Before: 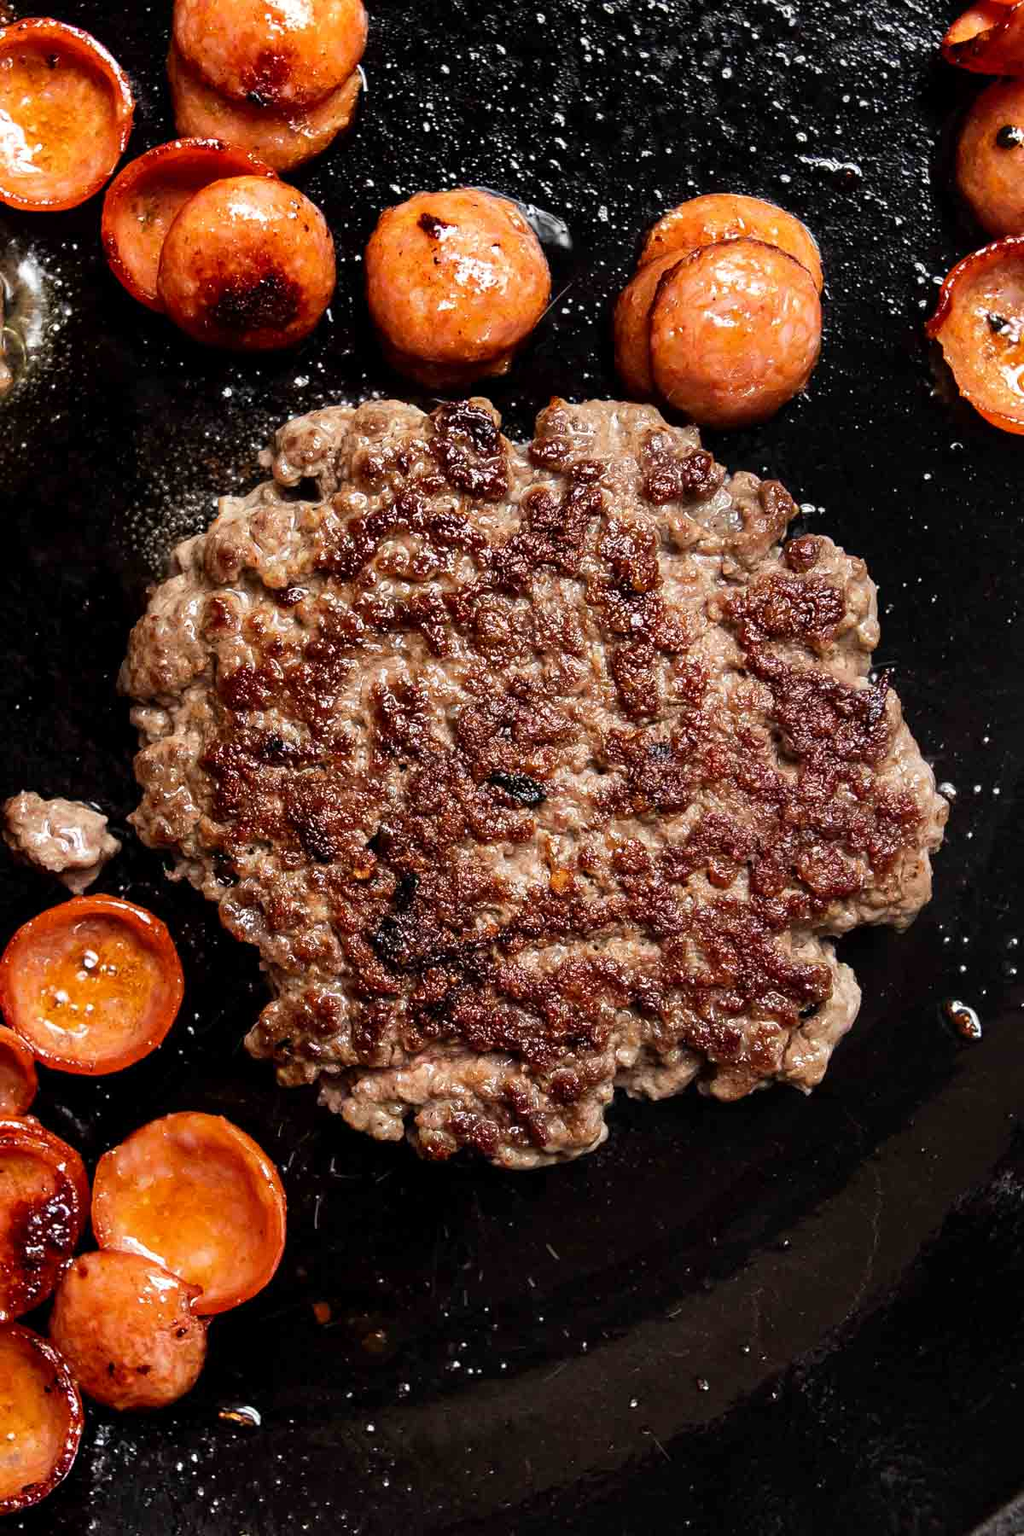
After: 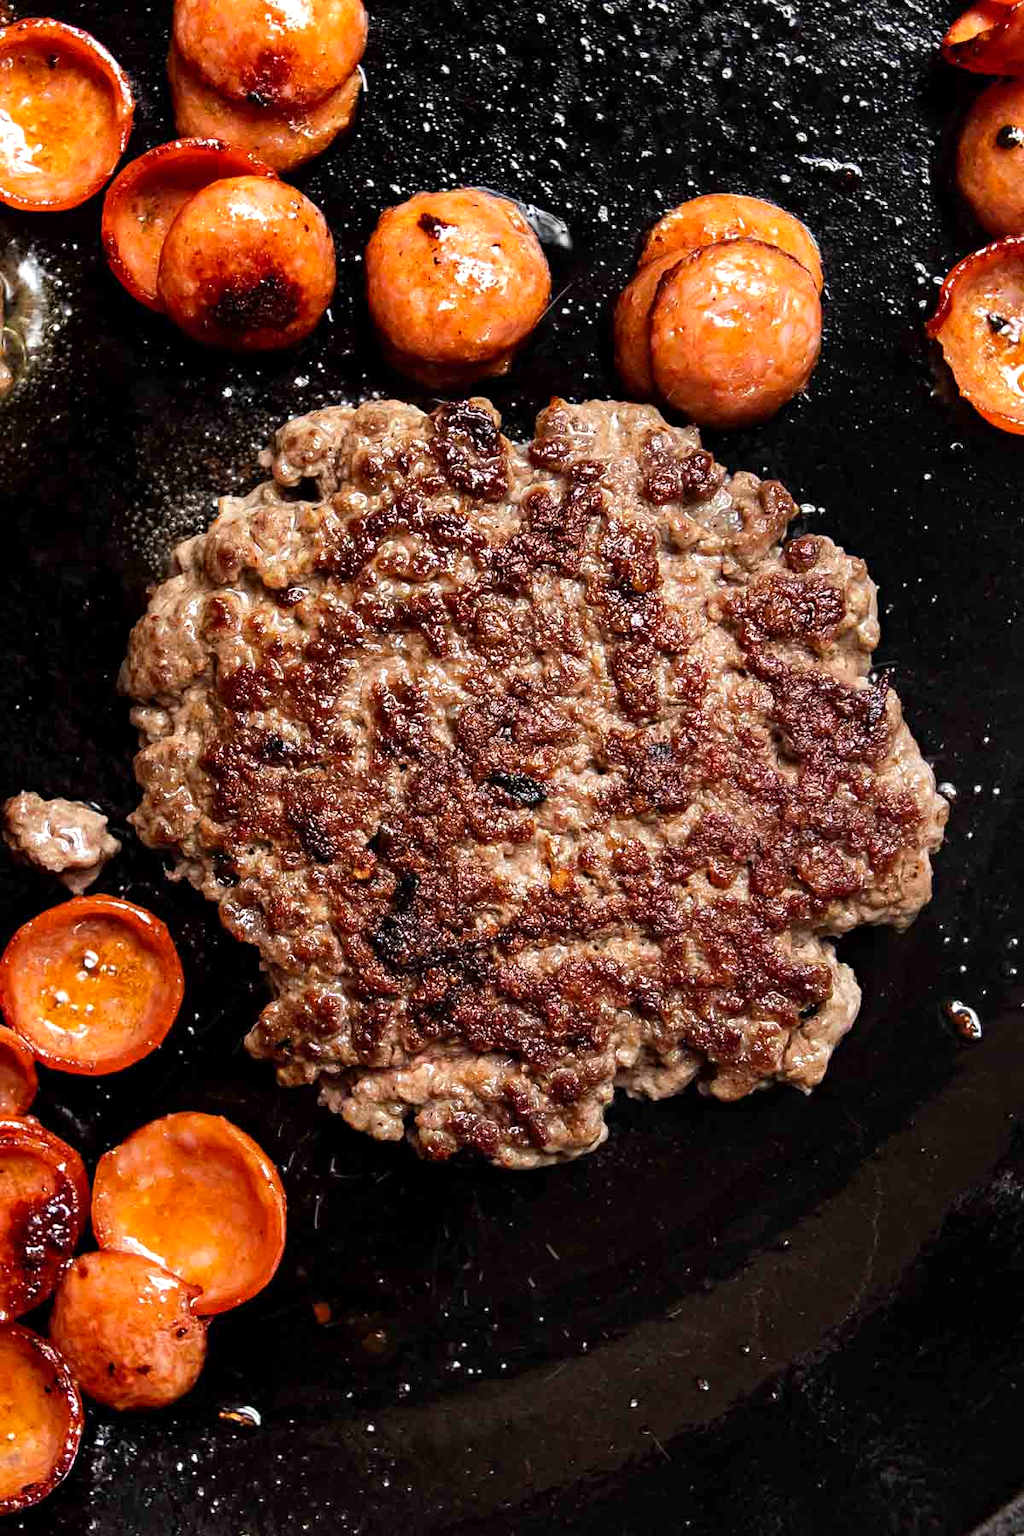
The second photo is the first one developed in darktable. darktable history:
exposure: exposure 0.202 EV, compensate highlight preservation false
haze removal: compatibility mode true, adaptive false
